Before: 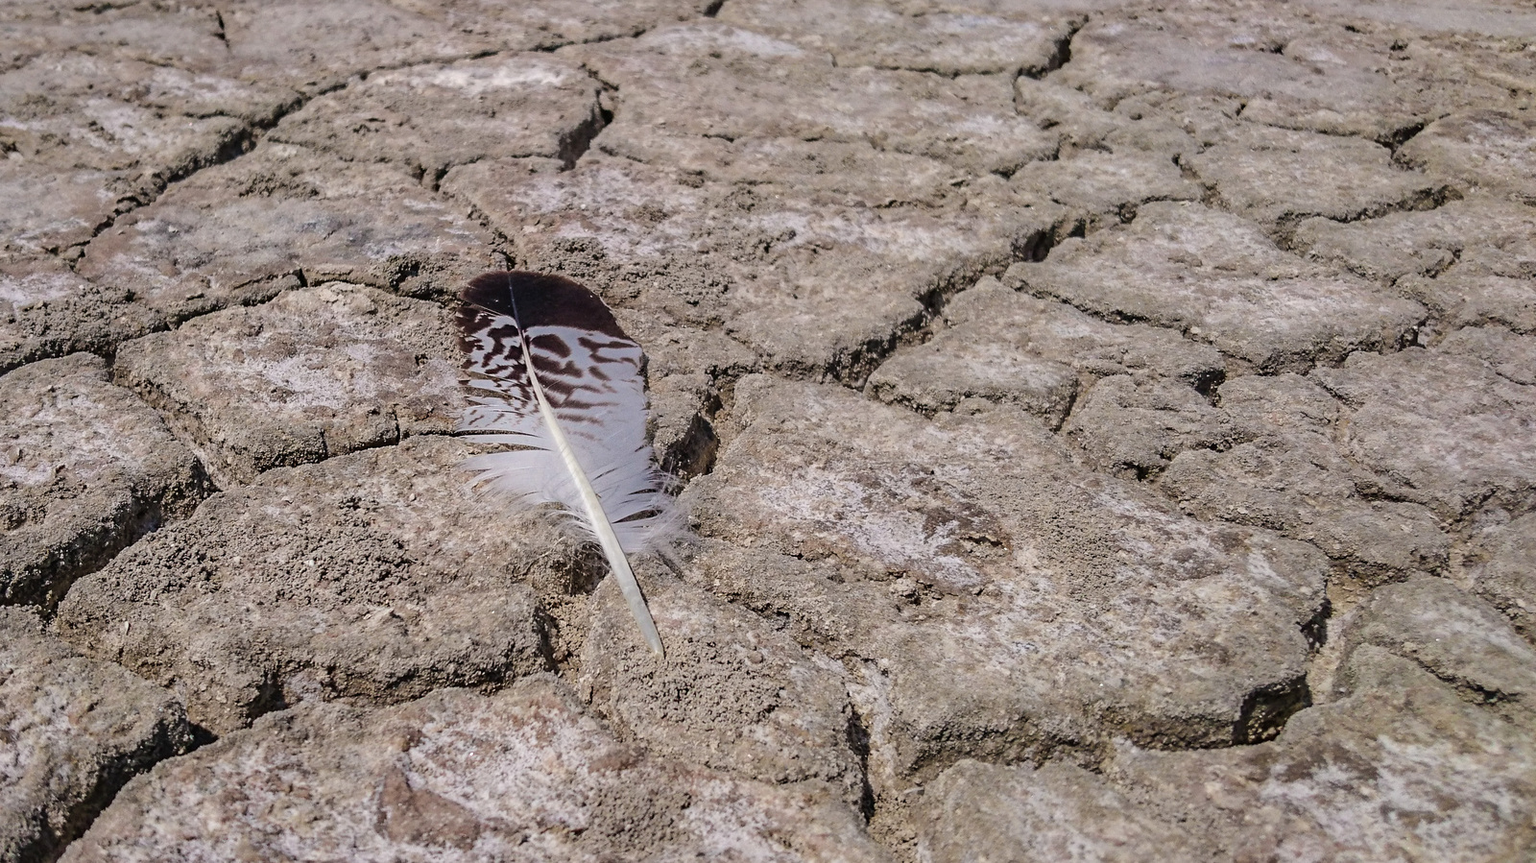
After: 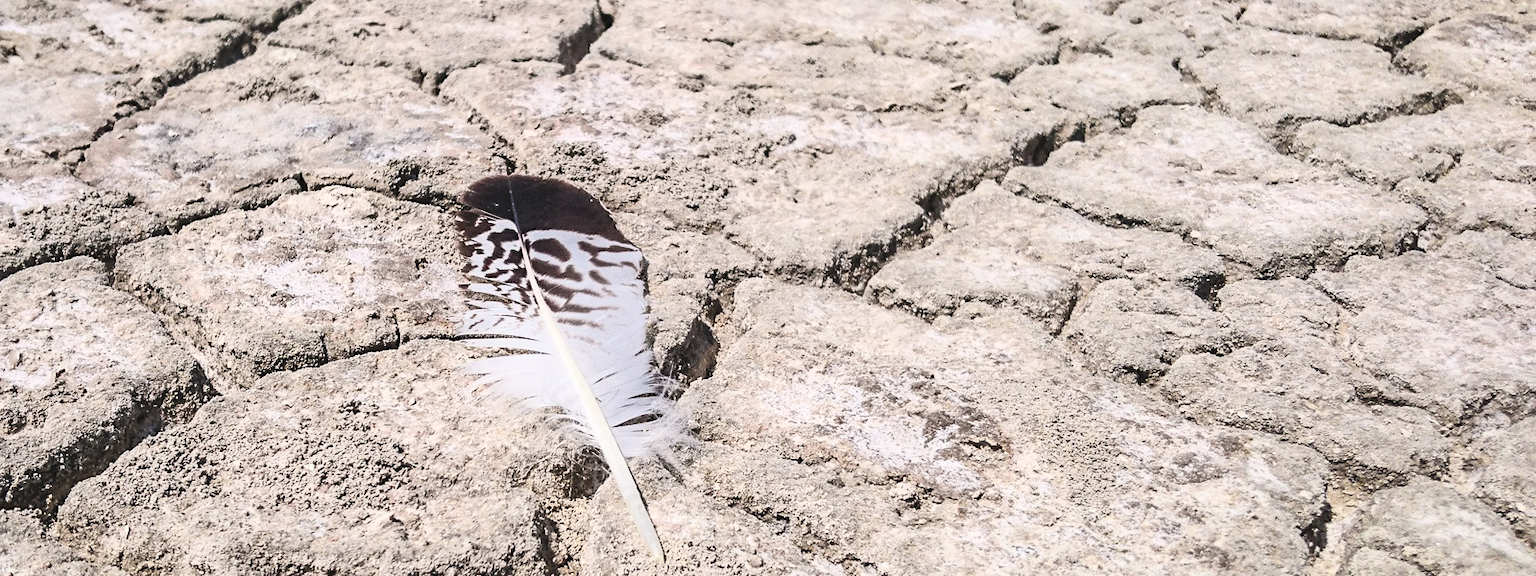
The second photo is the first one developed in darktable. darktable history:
crop: top 11.172%, bottom 21.905%
contrast brightness saturation: contrast 0.416, brightness 0.55, saturation -0.201
color zones: curves: ch1 [(0.239, 0.552) (0.75, 0.5)]; ch2 [(0.25, 0.462) (0.749, 0.457)]
